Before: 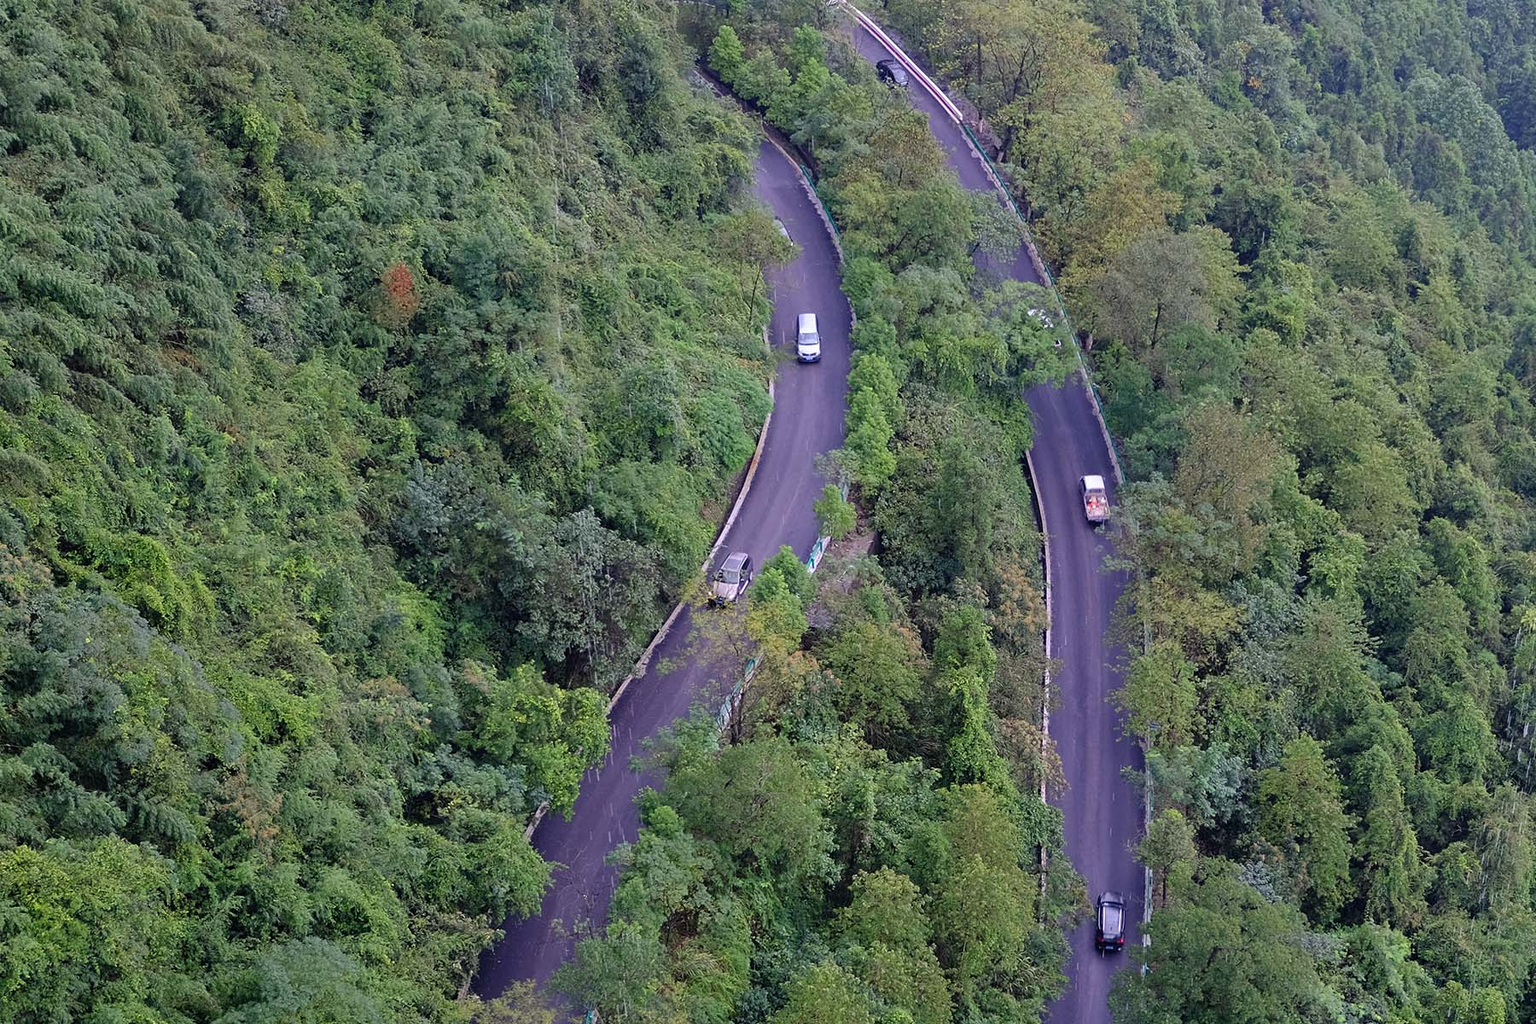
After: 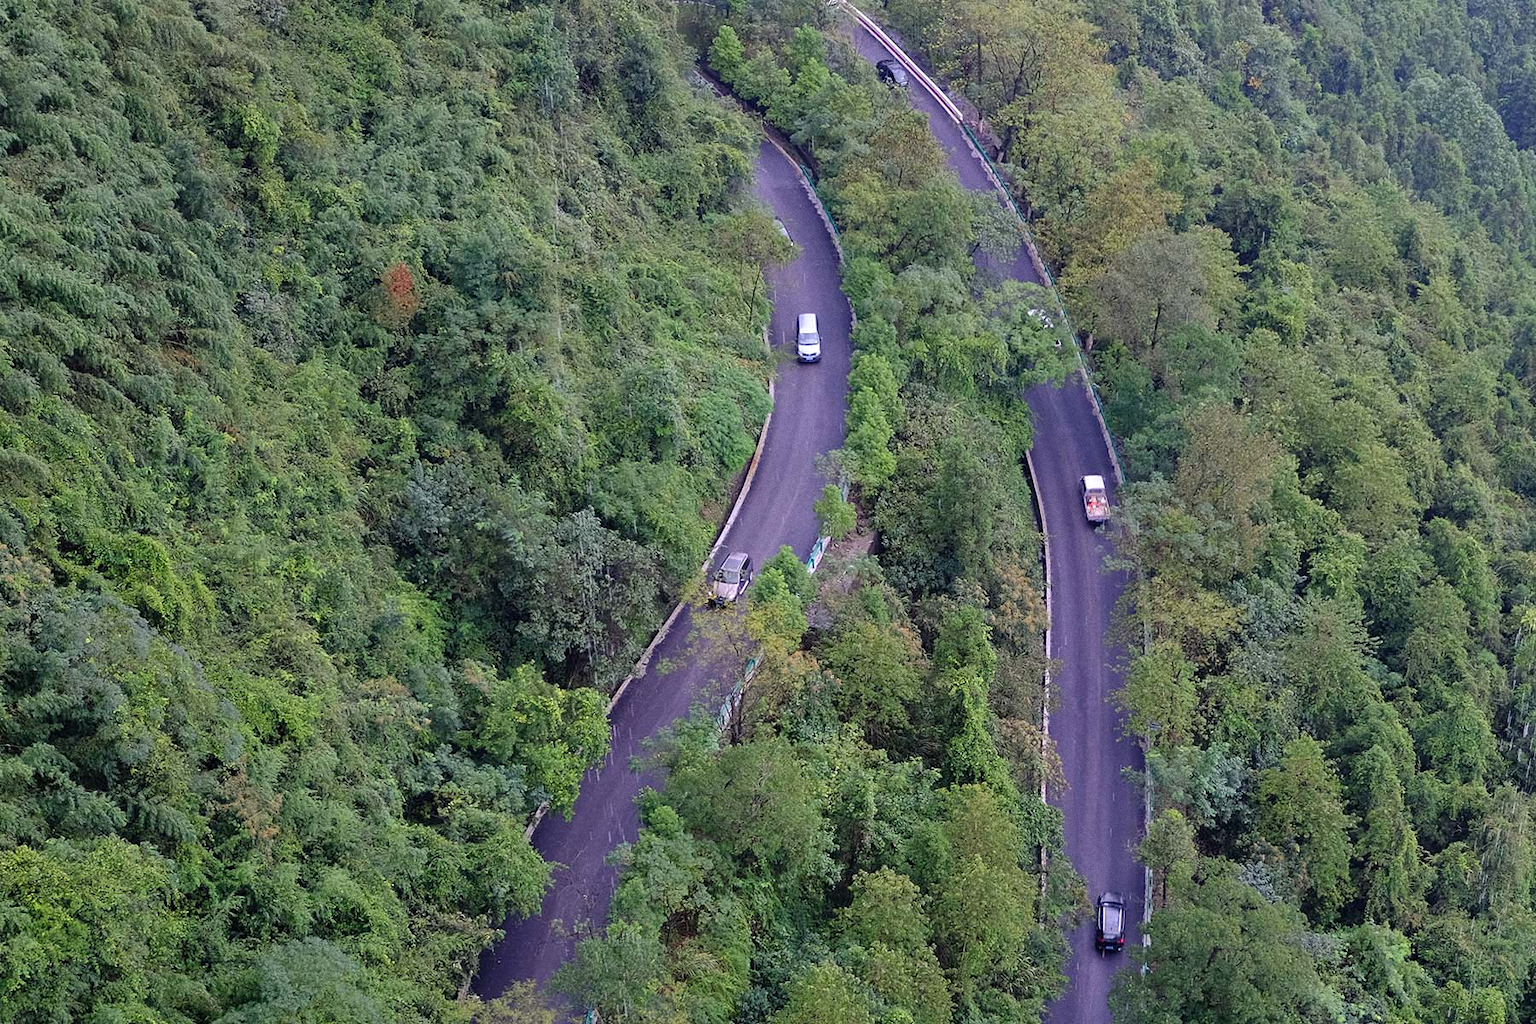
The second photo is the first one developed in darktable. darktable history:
exposure: exposure 0.078 EV, compensate highlight preservation false
grain: coarseness 0.09 ISO
